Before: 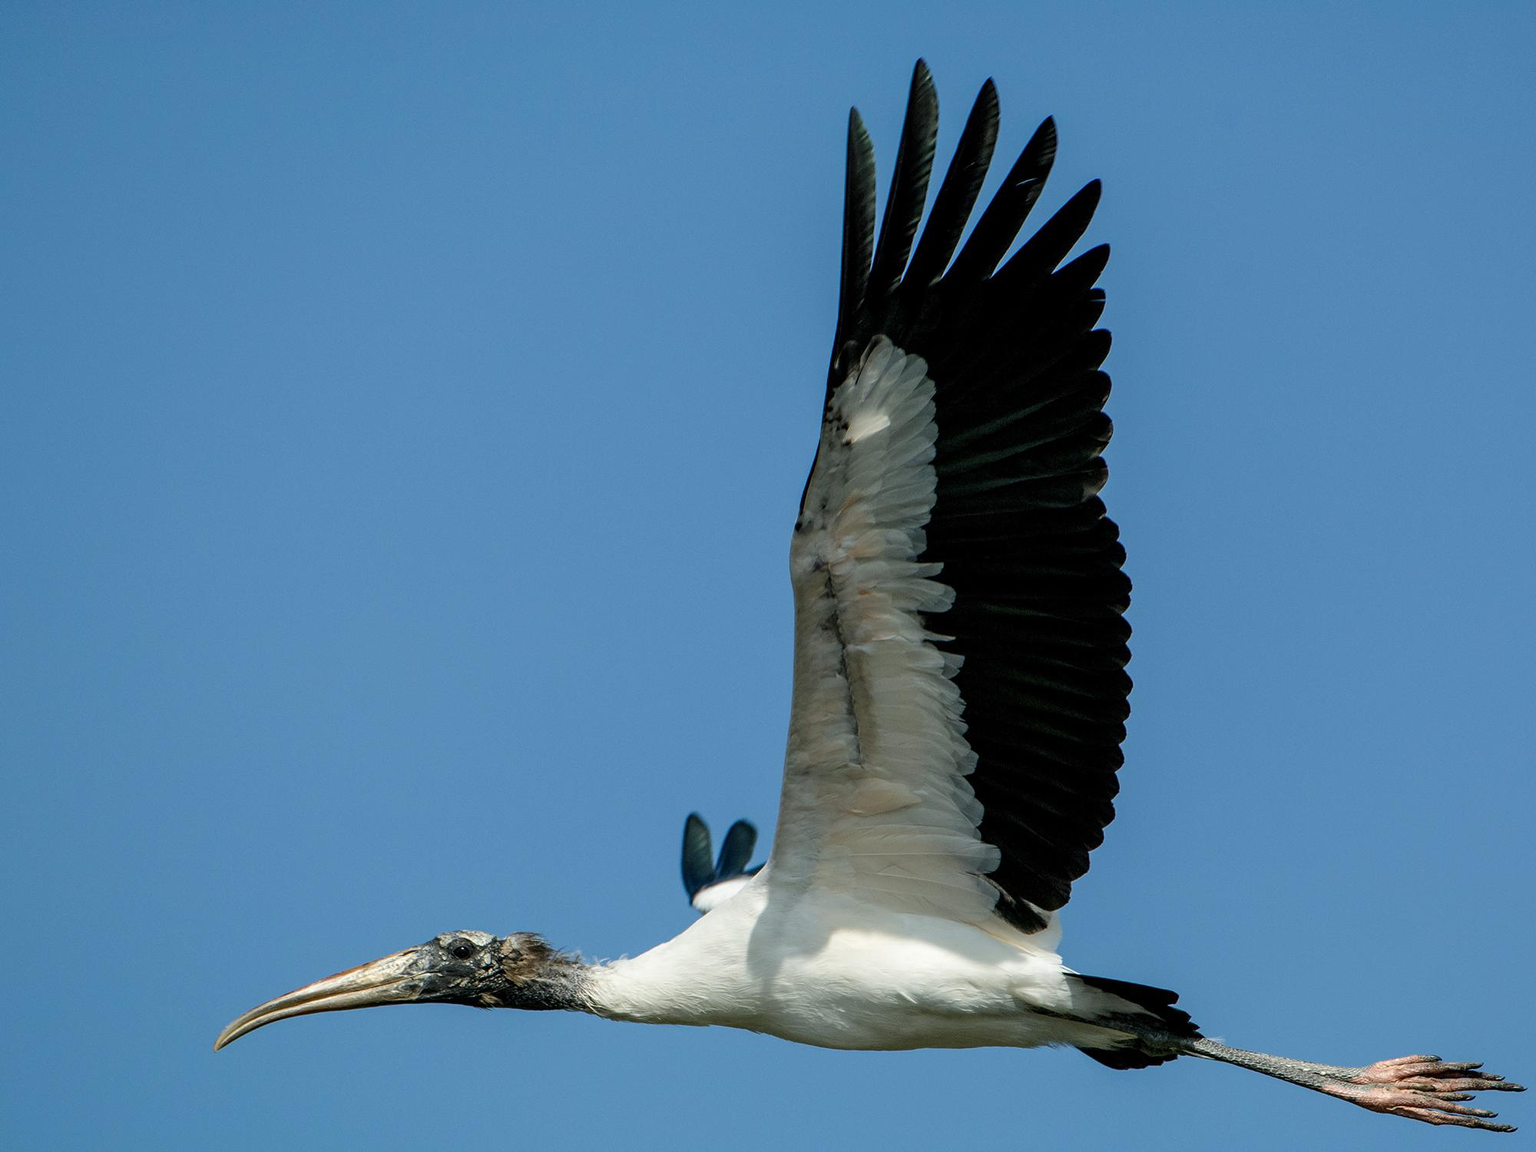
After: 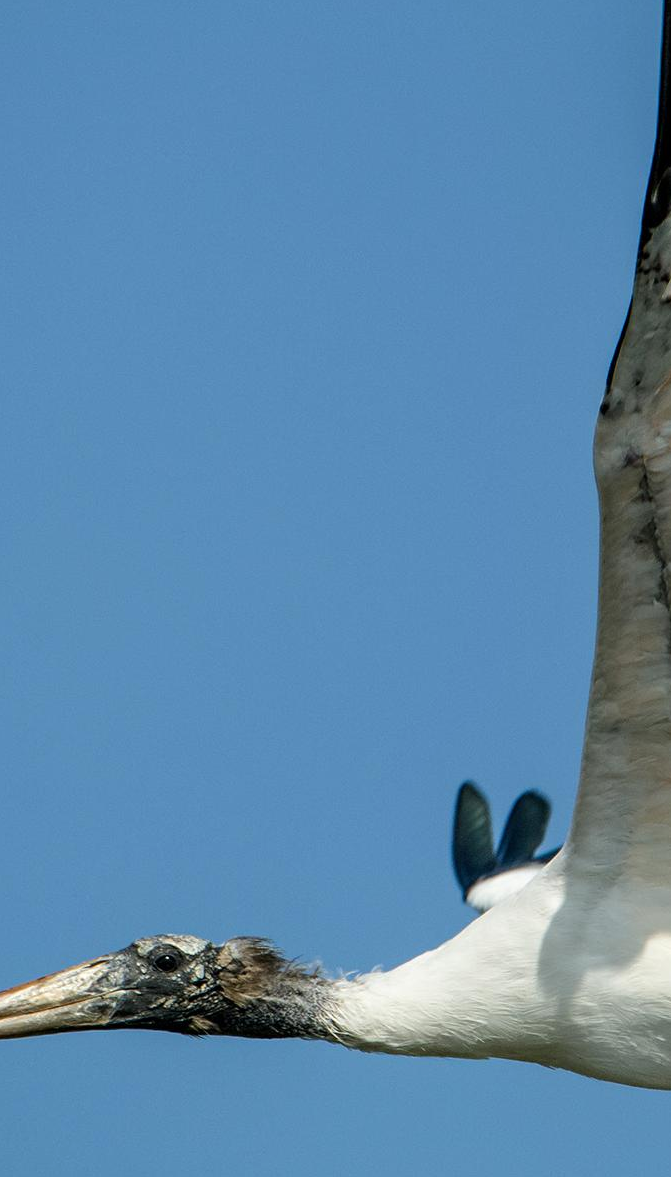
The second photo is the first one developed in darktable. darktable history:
exposure: compensate highlight preservation false
tone equalizer: on, module defaults
crop and rotate: left 21.77%, top 18.528%, right 44.676%, bottom 2.997%
